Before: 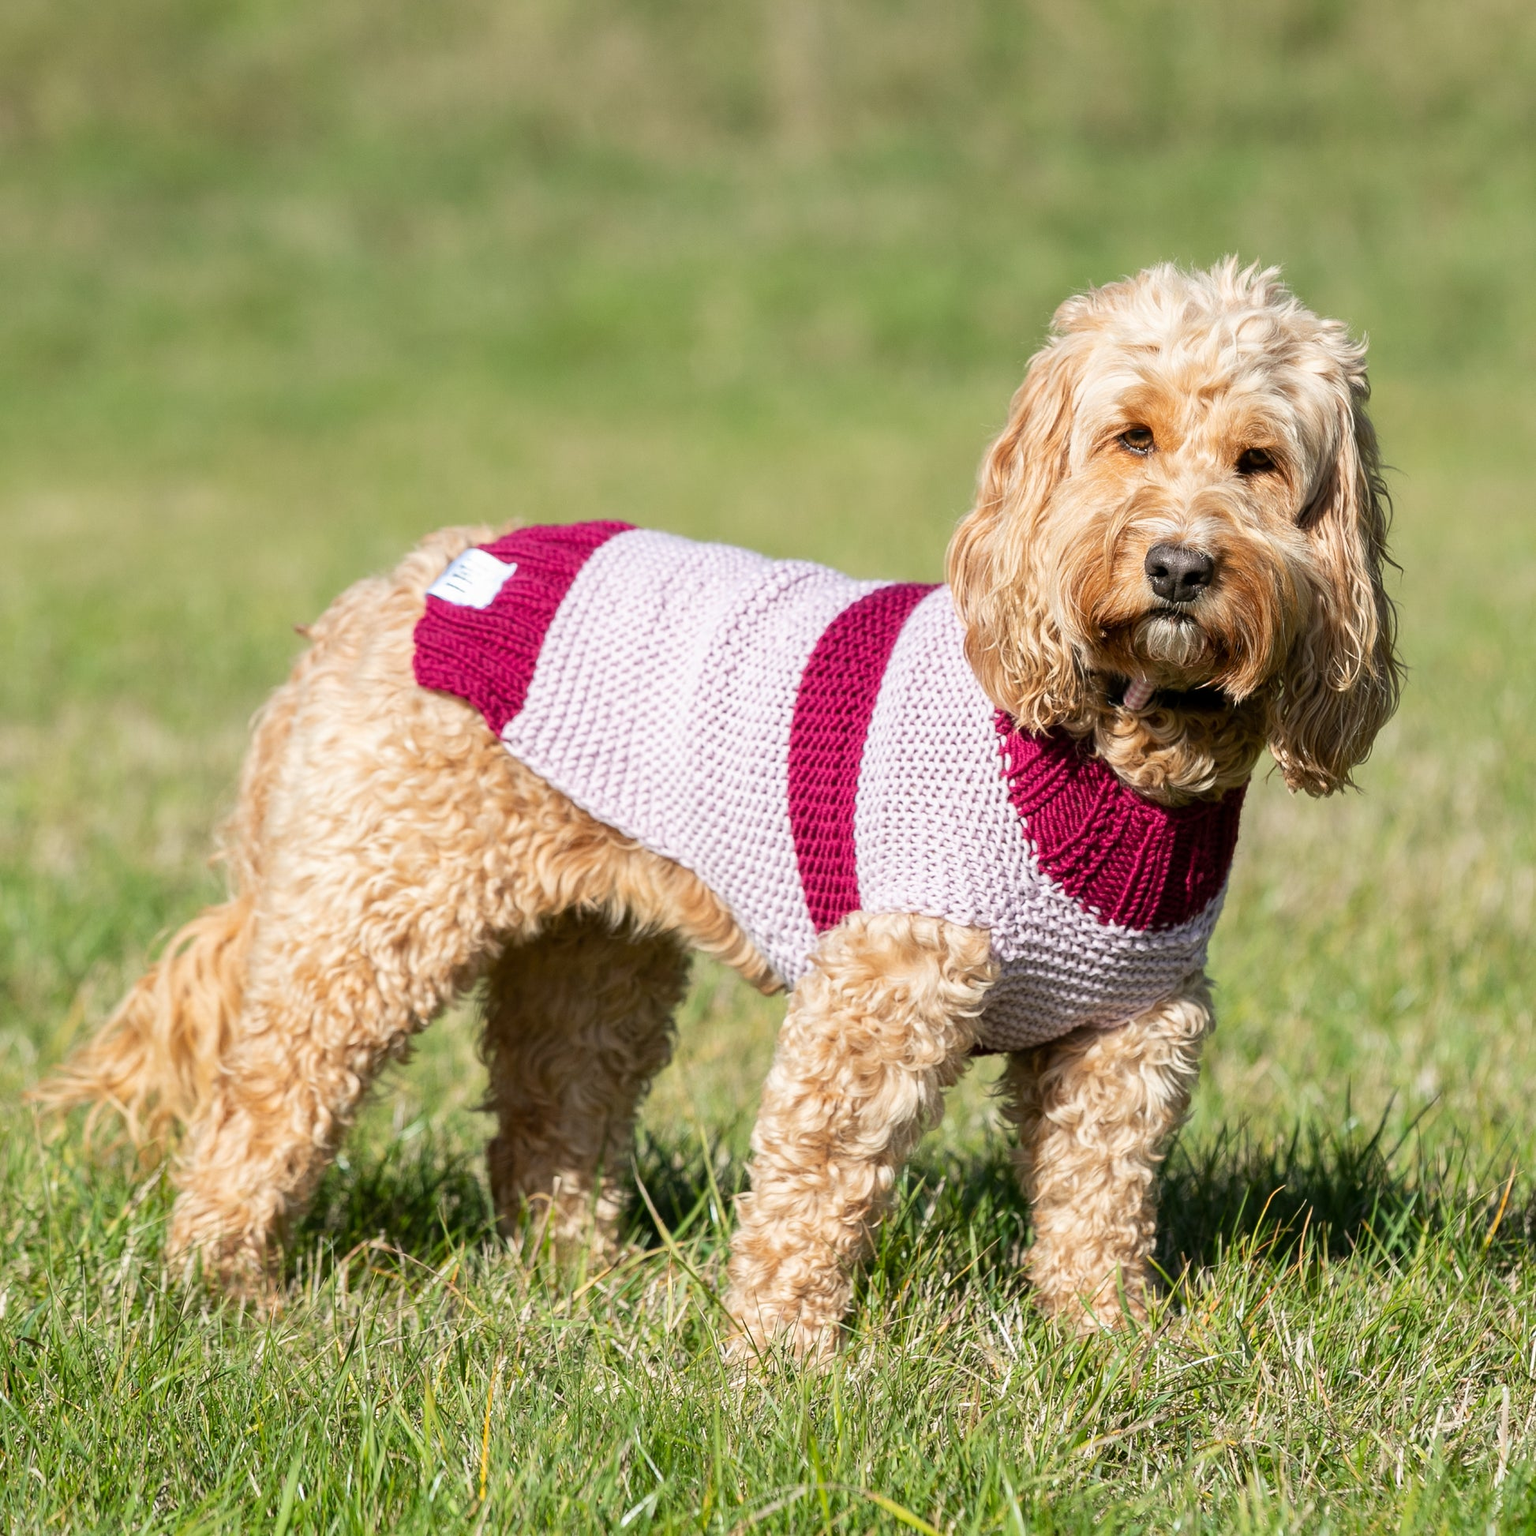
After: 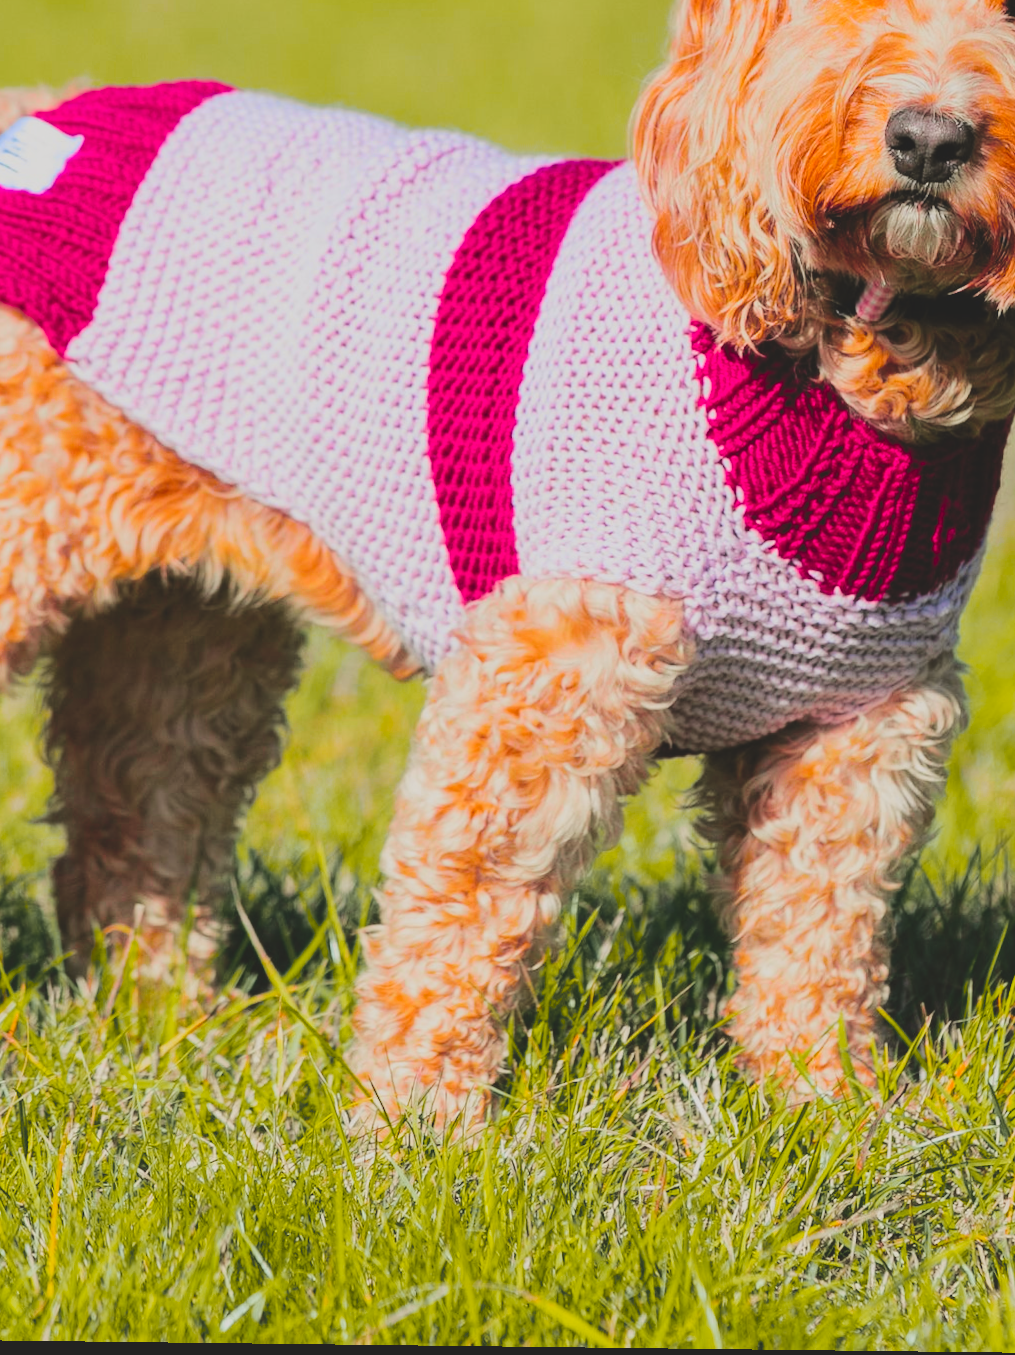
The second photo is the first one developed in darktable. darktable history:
crop and rotate: left 29.237%, top 31.152%, right 19.807%
color balance rgb: linear chroma grading › global chroma 15%, perceptual saturation grading › global saturation 30%
exposure: black level correction -0.03, compensate highlight preservation false
tone curve: curves: ch0 [(0, 0) (0.23, 0.189) (0.486, 0.52) (0.822, 0.825) (0.994, 0.955)]; ch1 [(0, 0) (0.226, 0.261) (0.379, 0.442) (0.469, 0.468) (0.495, 0.498) (0.514, 0.509) (0.561, 0.603) (0.59, 0.656) (1, 1)]; ch2 [(0, 0) (0.269, 0.299) (0.459, 0.43) (0.498, 0.5) (0.523, 0.52) (0.586, 0.569) (0.635, 0.617) (0.659, 0.681) (0.718, 0.764) (1, 1)], color space Lab, independent channels, preserve colors none
shadows and highlights: radius 125.46, shadows 21.19, highlights -21.19, low approximation 0.01
filmic rgb: black relative exposure -8.15 EV, white relative exposure 3.76 EV, hardness 4.46
rotate and perspective: lens shift (vertical) 0.048, lens shift (horizontal) -0.024, automatic cropping off
